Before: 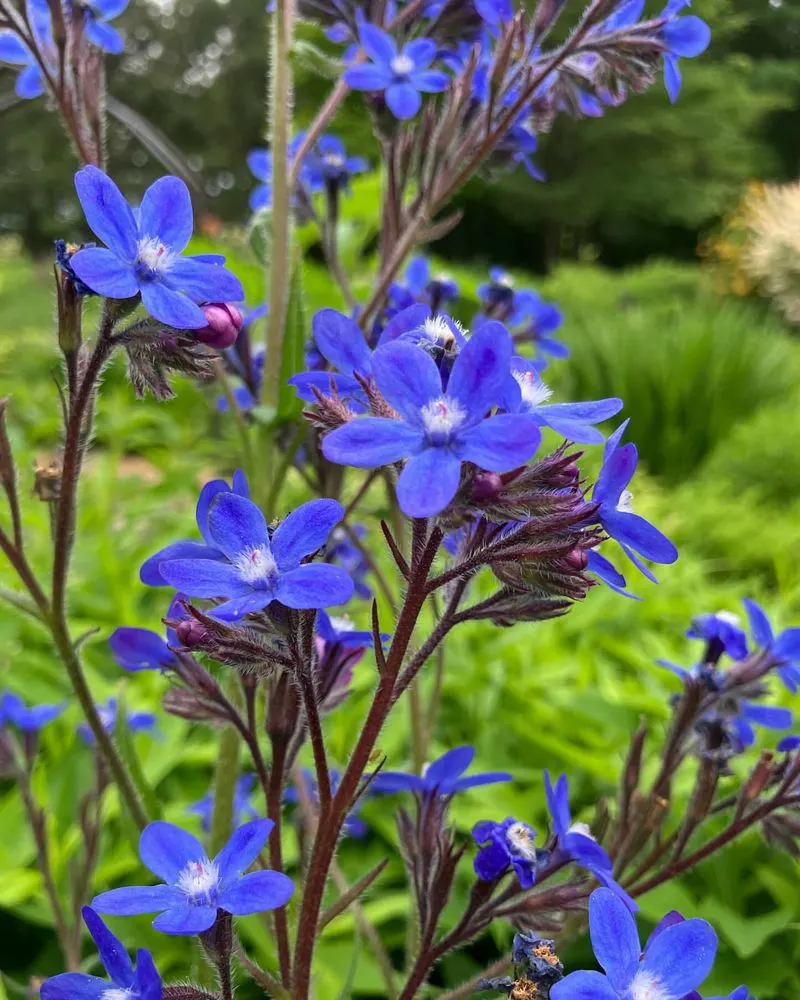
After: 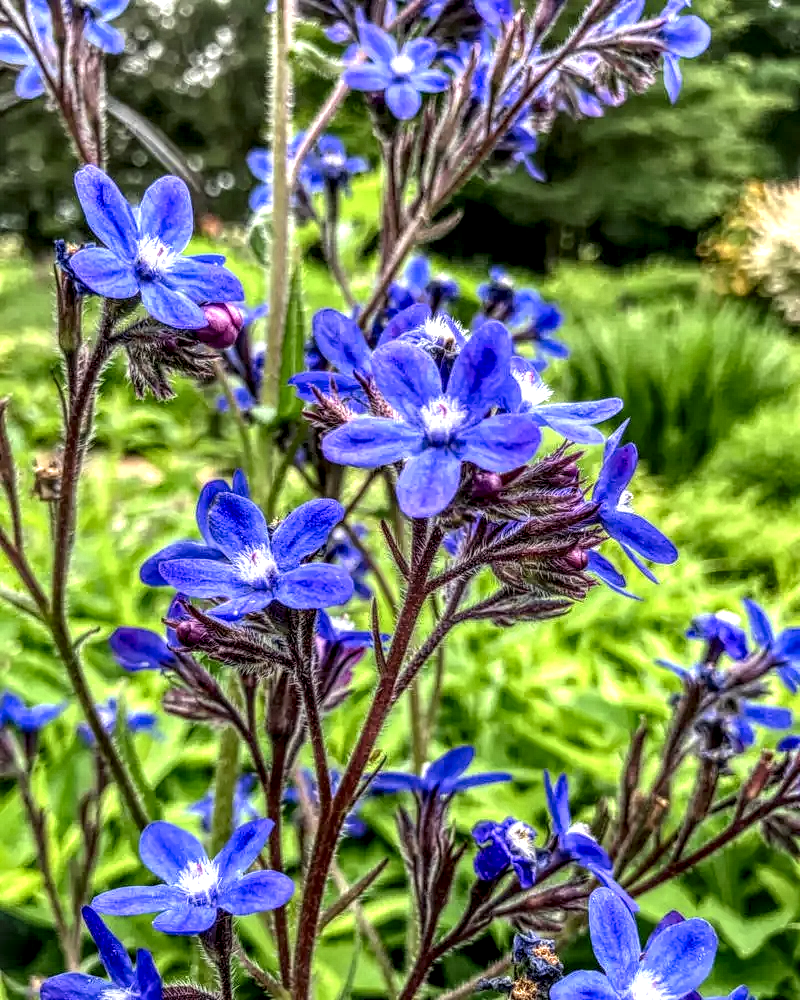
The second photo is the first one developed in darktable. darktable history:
local contrast: highlights 0%, shadows 0%, detail 300%, midtone range 0.3
exposure: black level correction 0.001, exposure 0.5 EV, compensate exposure bias true, compensate highlight preservation false
